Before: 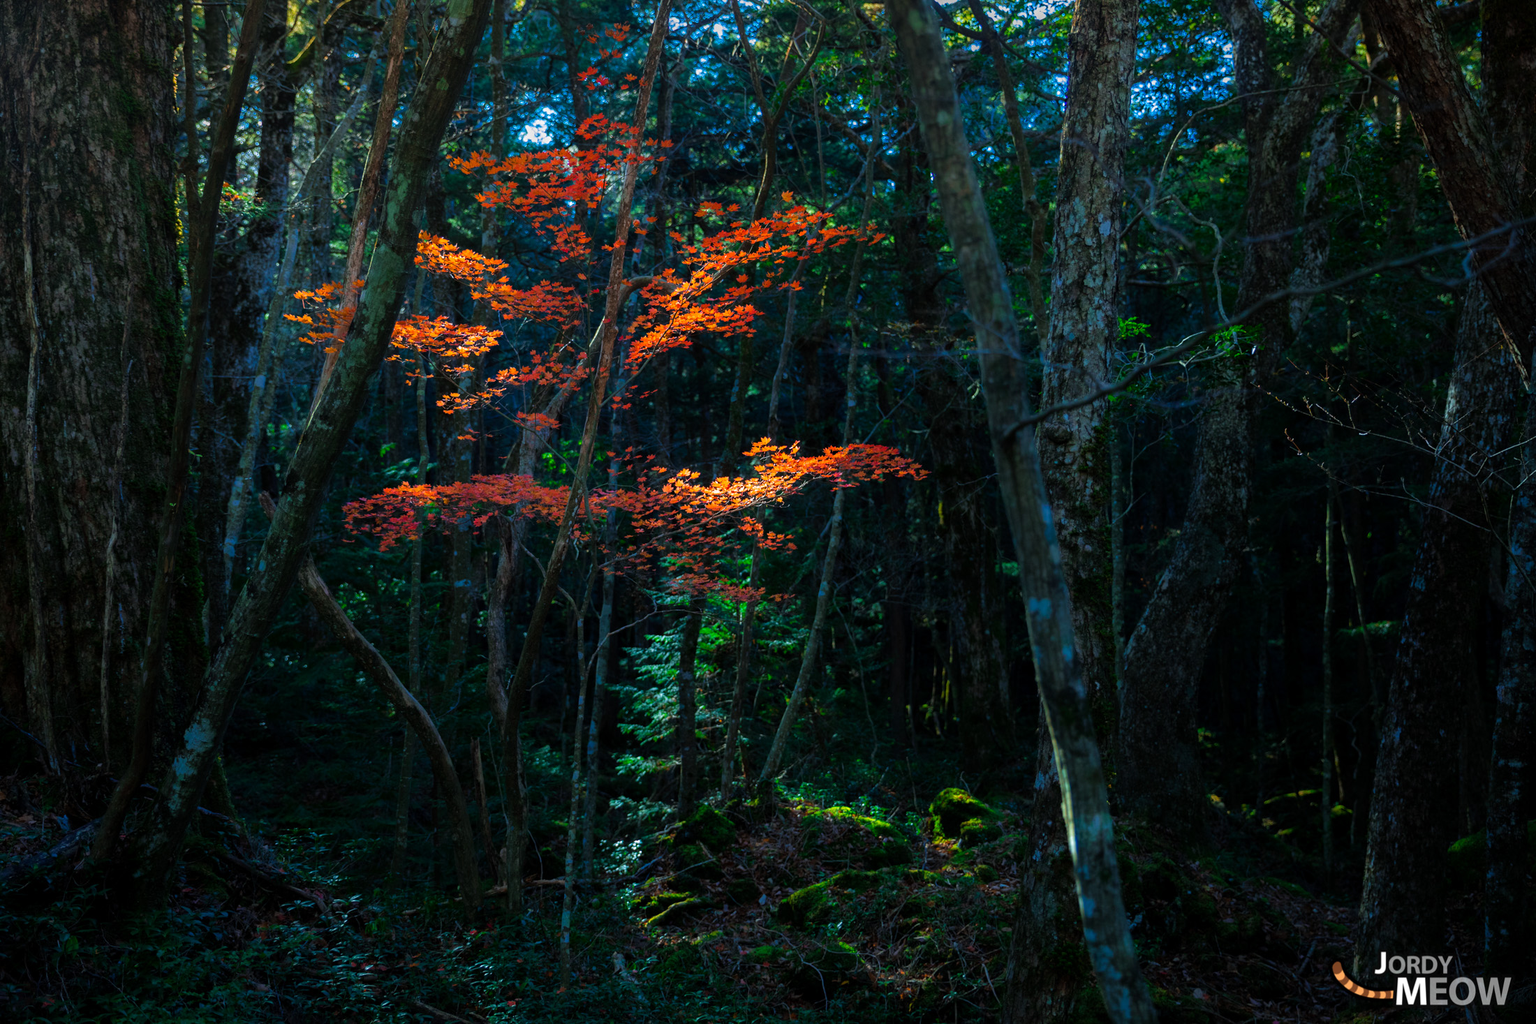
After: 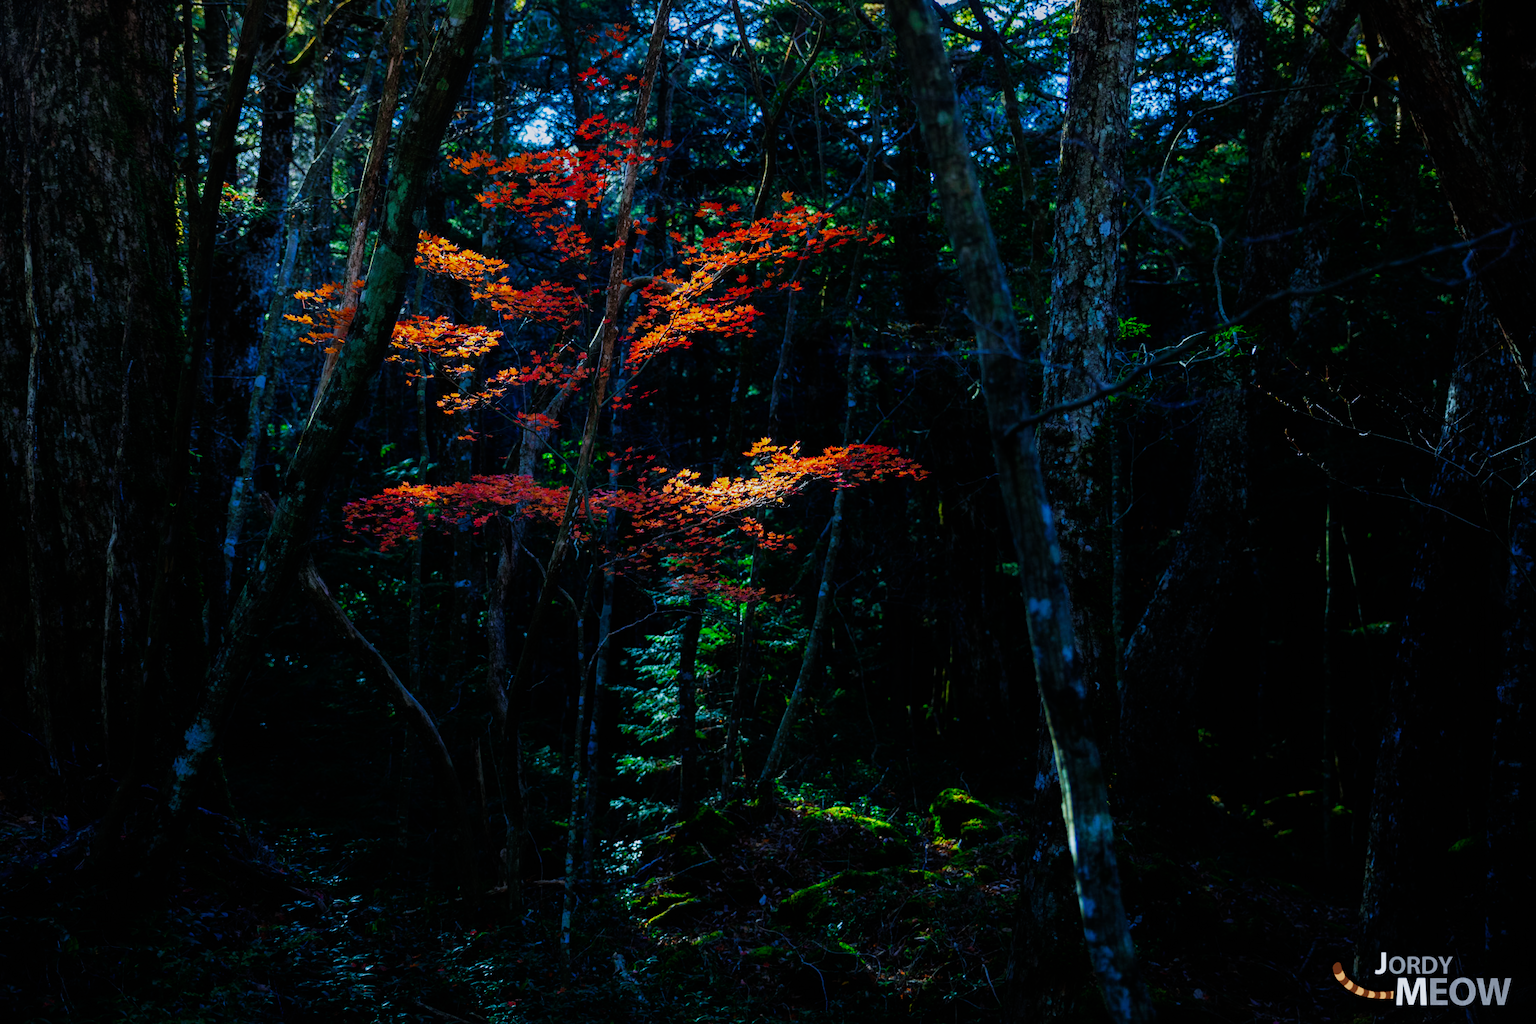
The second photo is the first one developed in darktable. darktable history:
sigmoid: contrast 1.7, skew -0.2, preserve hue 0%, red attenuation 0.1, red rotation 0.035, green attenuation 0.1, green rotation -0.017, blue attenuation 0.15, blue rotation -0.052, base primaries Rec2020
white balance: red 0.926, green 1.003, blue 1.133
